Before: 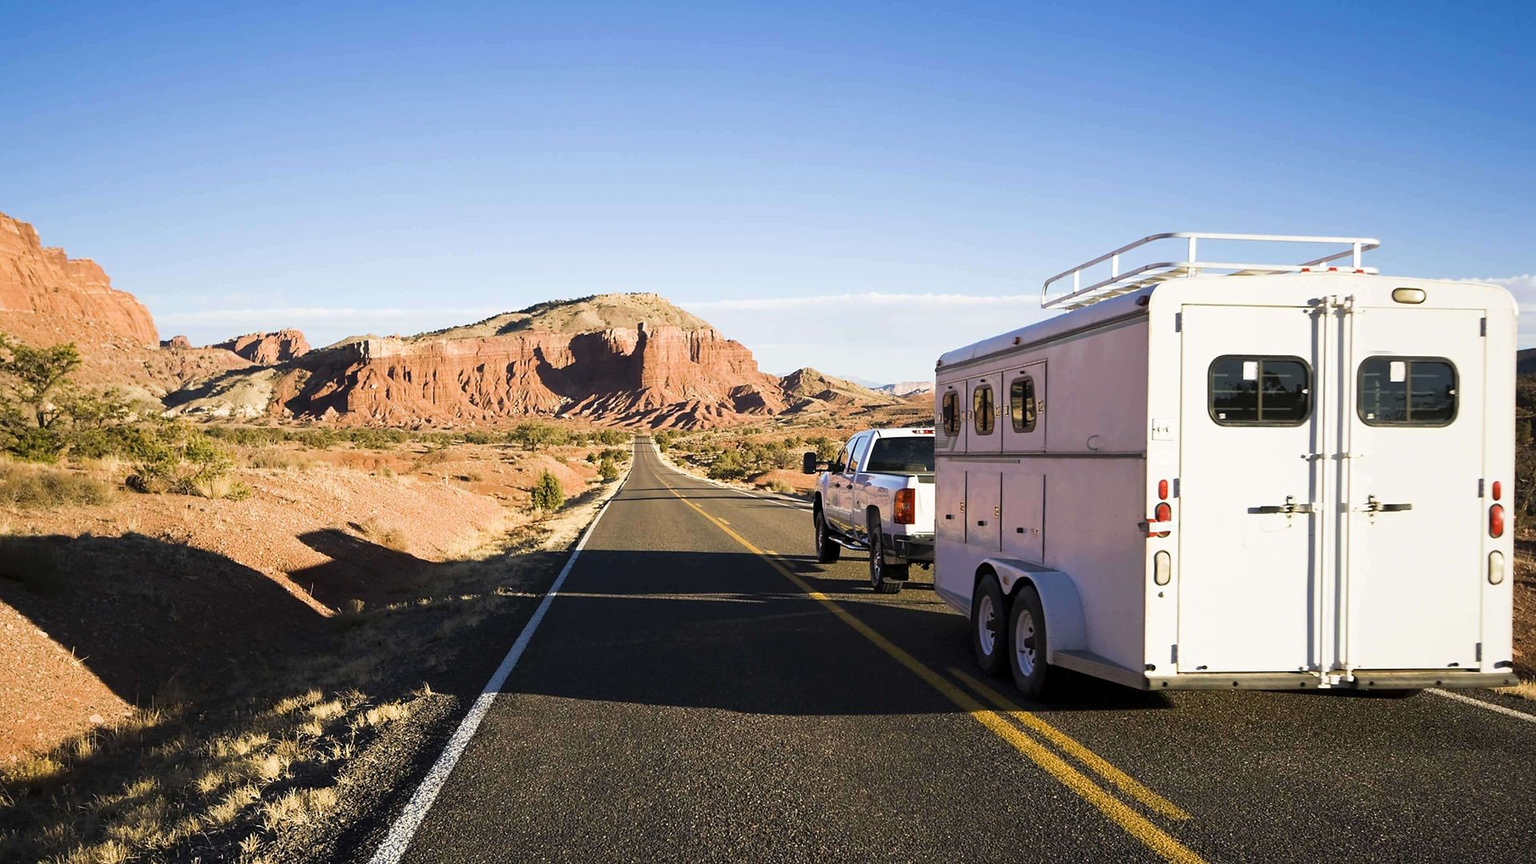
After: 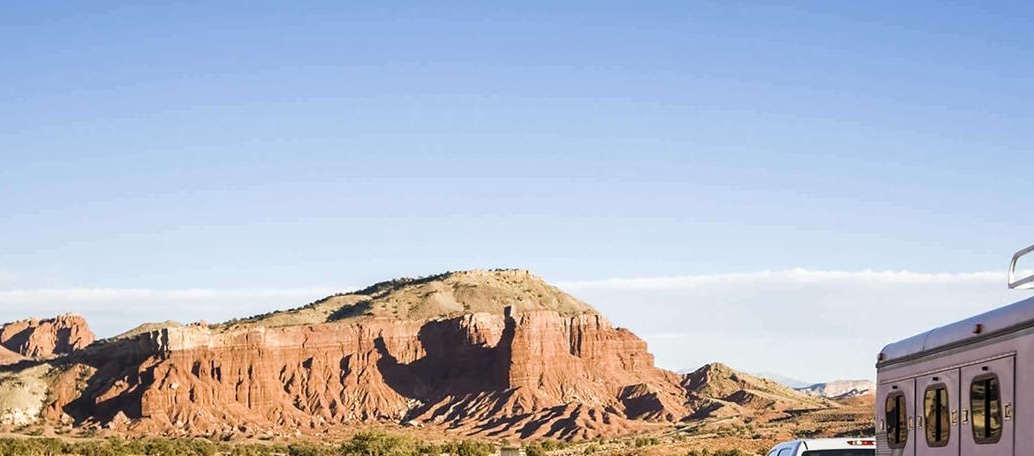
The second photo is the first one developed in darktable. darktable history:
local contrast: on, module defaults
crop: left 15.306%, top 9.065%, right 30.789%, bottom 48.638%
